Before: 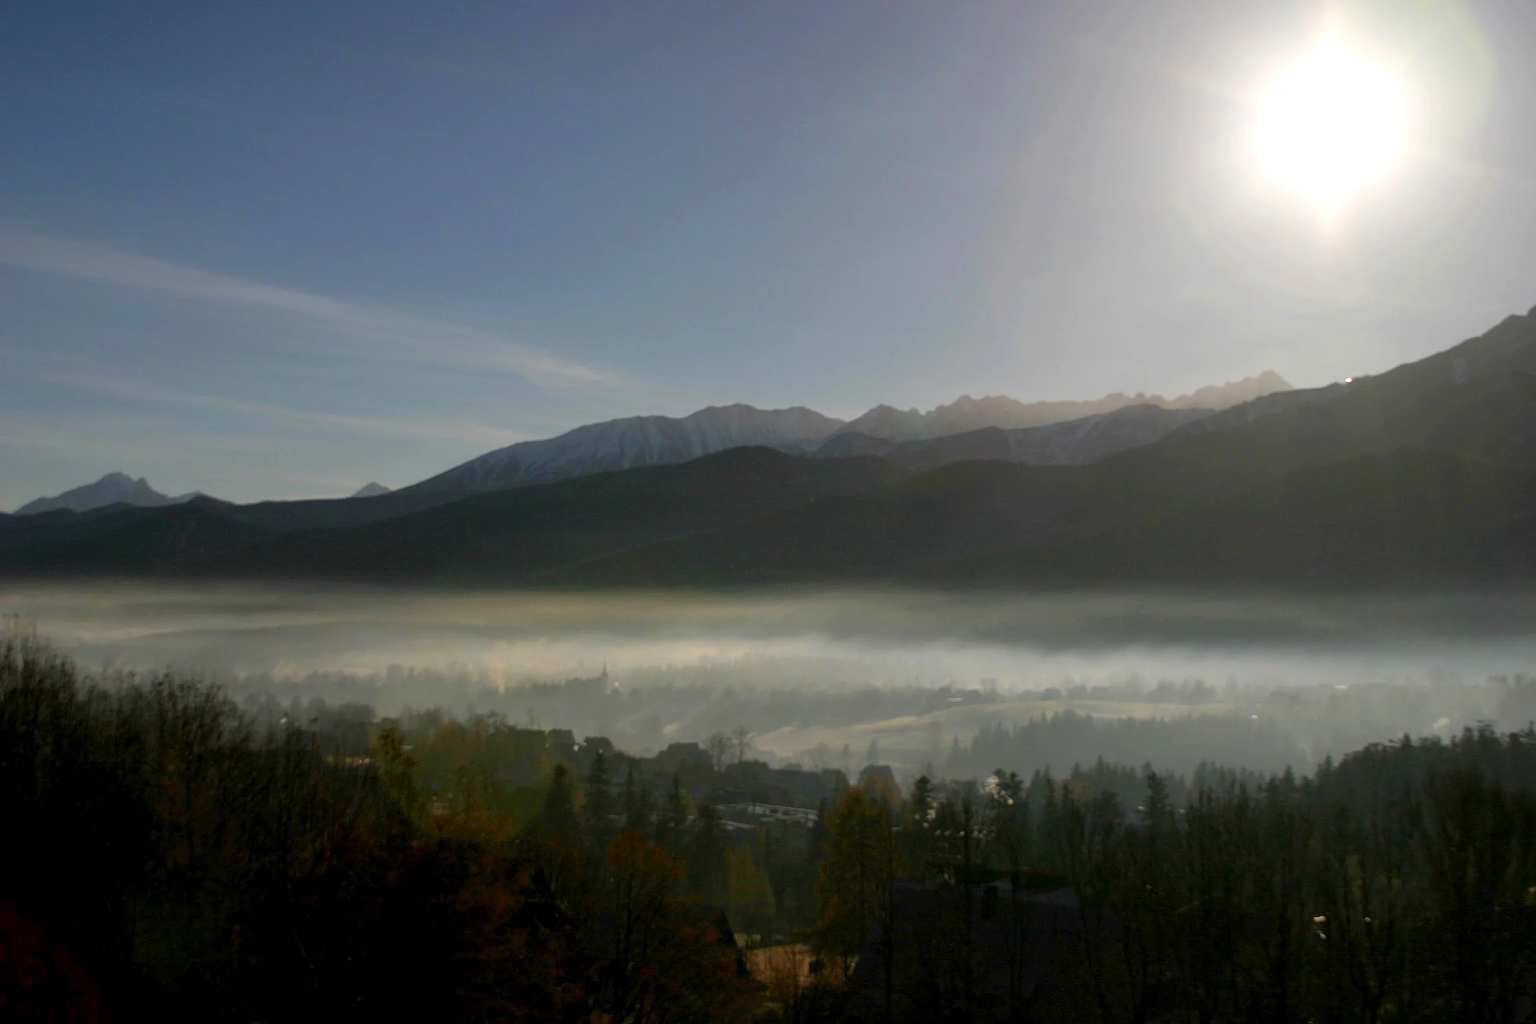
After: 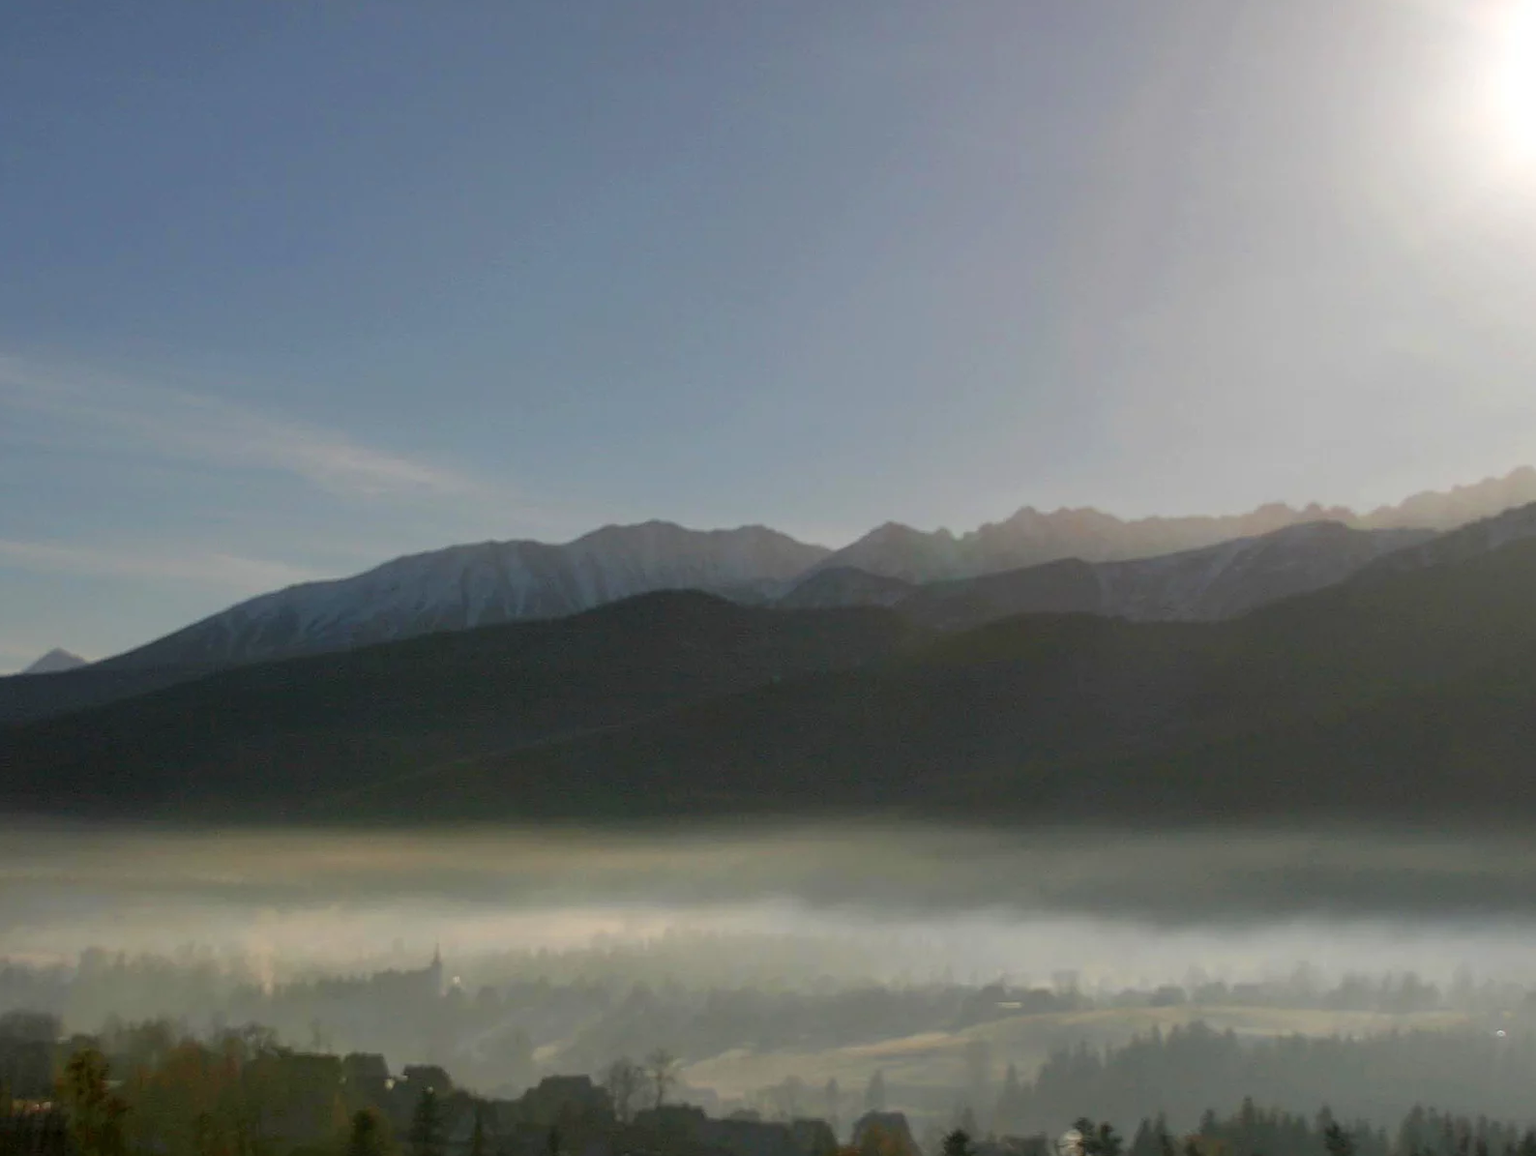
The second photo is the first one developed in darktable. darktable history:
crop: left 22.002%, top 8.418%, right 16.901%, bottom 22.531%
